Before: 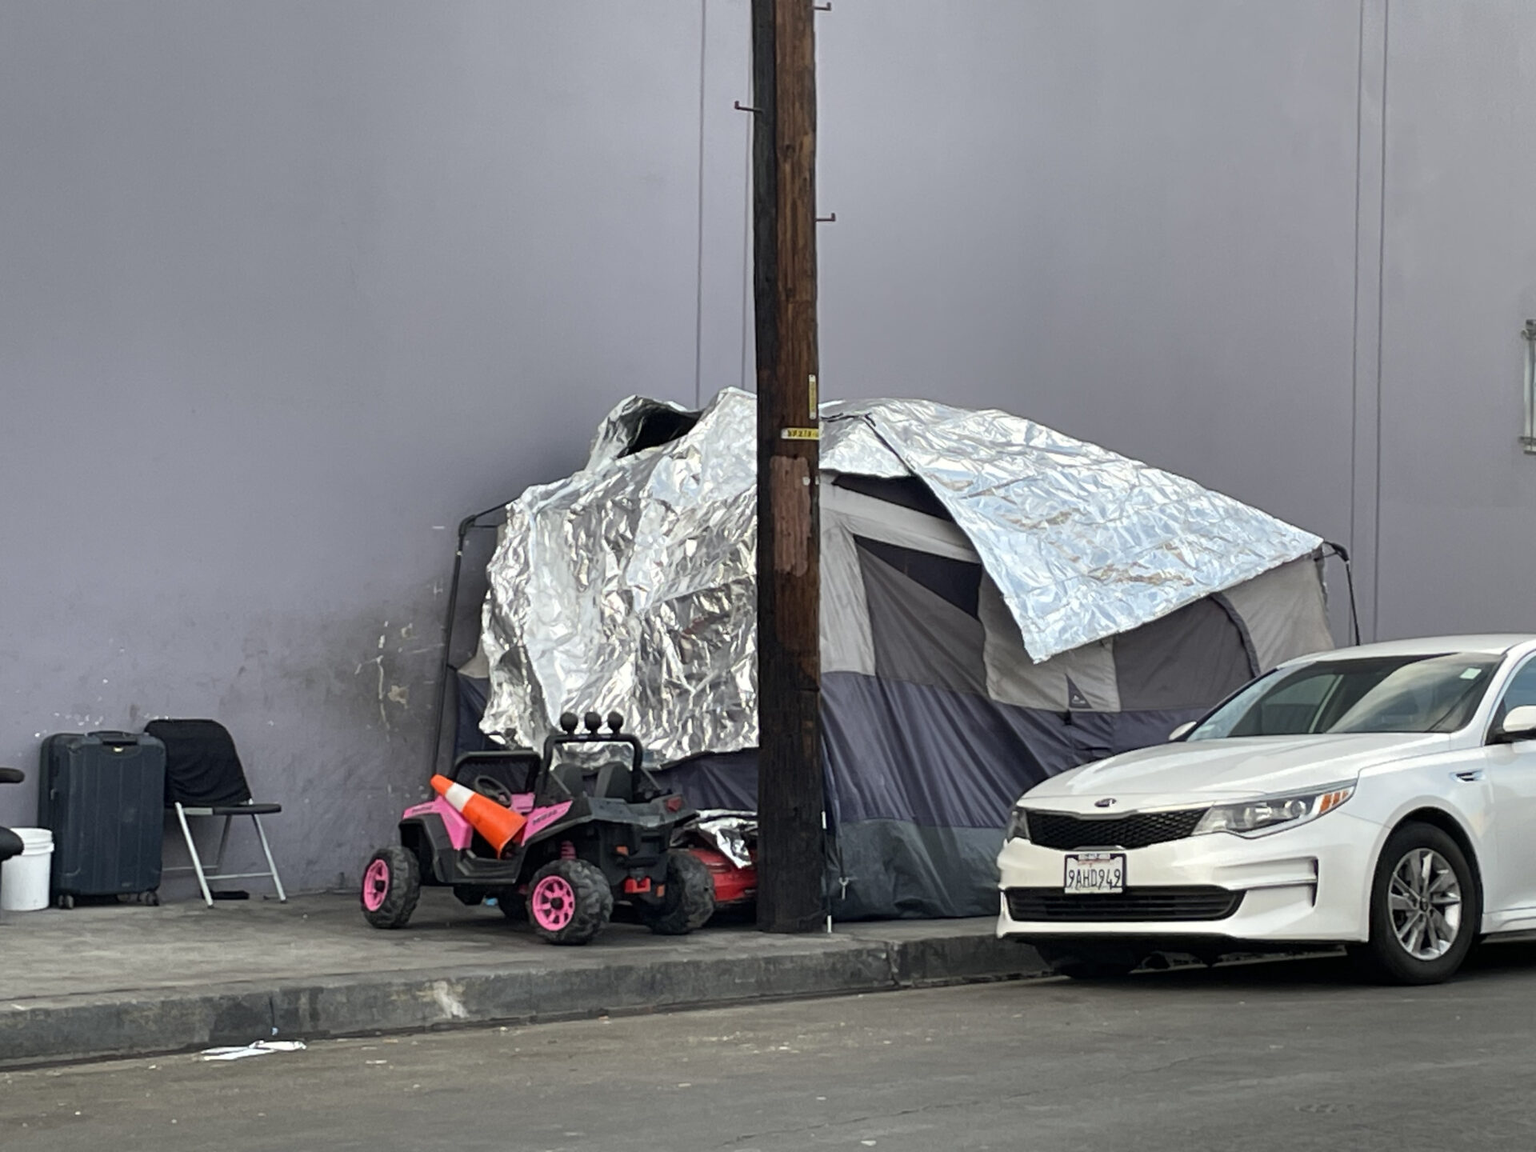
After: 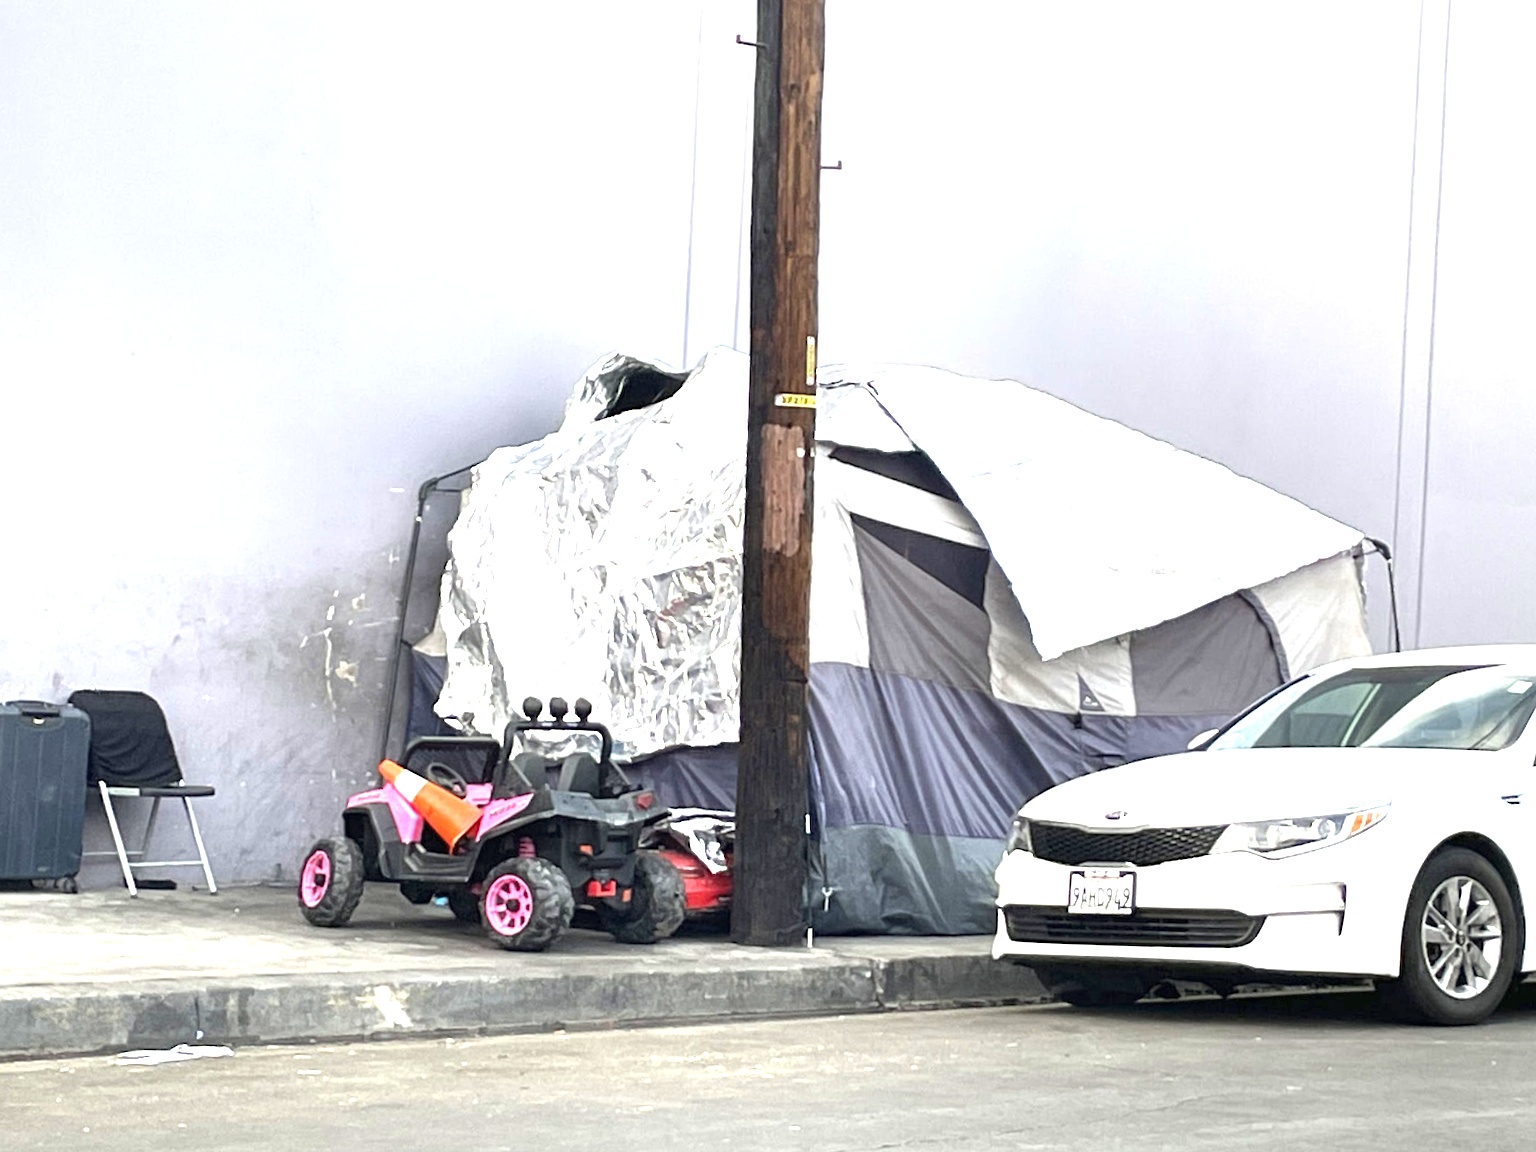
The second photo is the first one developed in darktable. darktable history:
crop and rotate: angle -1.9°, left 3.143%, top 4.067%, right 1.446%, bottom 0.457%
exposure: black level correction 0, exposure 1.877 EV, compensate highlight preservation false
